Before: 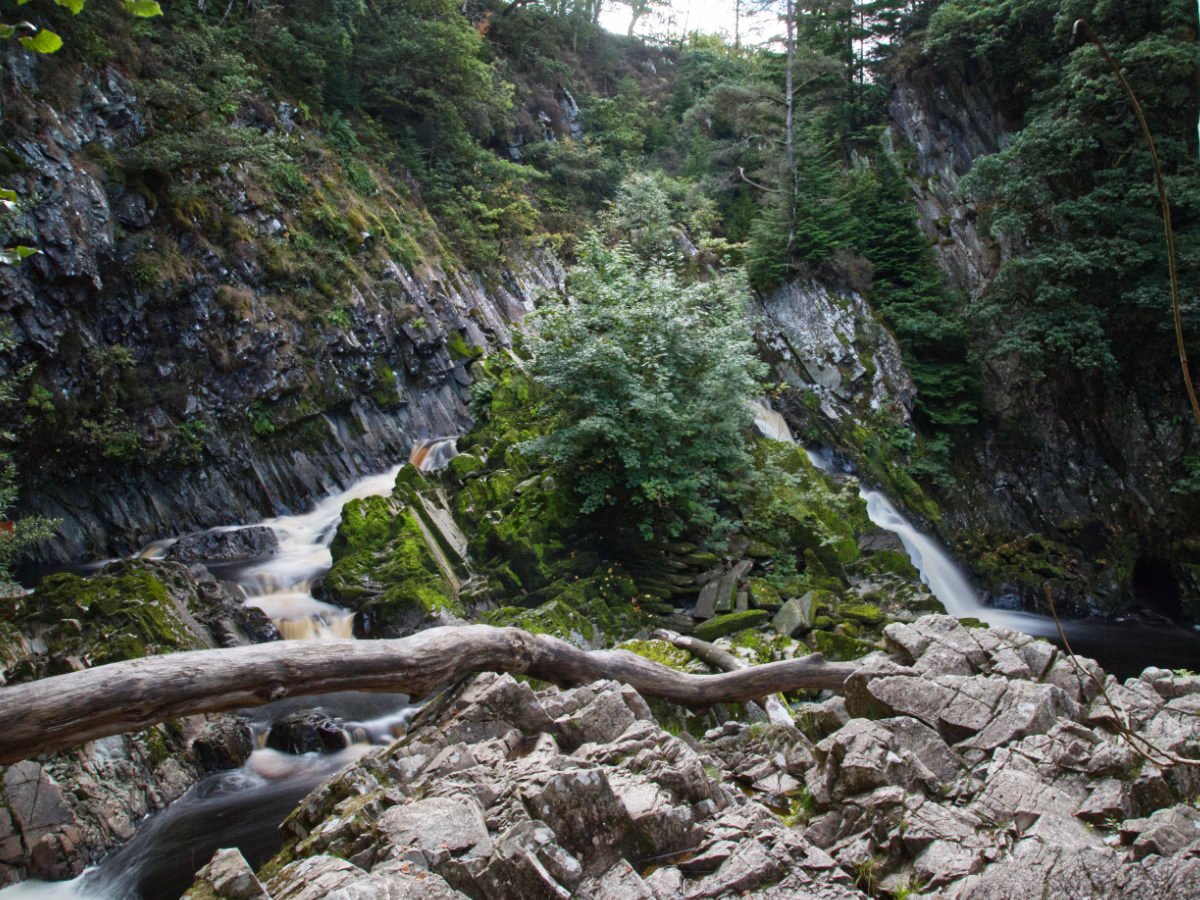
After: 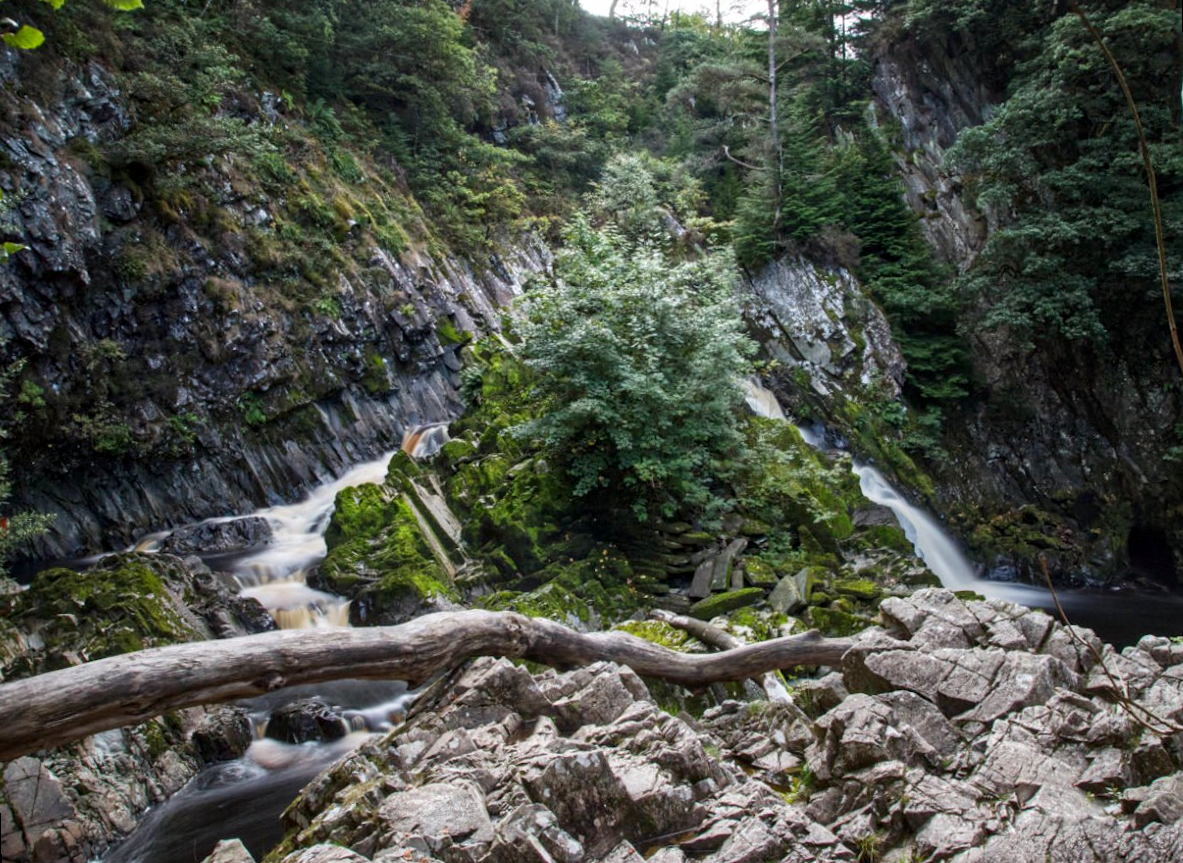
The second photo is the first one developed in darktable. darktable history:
rotate and perspective: rotation -1.42°, crop left 0.016, crop right 0.984, crop top 0.035, crop bottom 0.965
local contrast: on, module defaults
vibrance: on, module defaults
